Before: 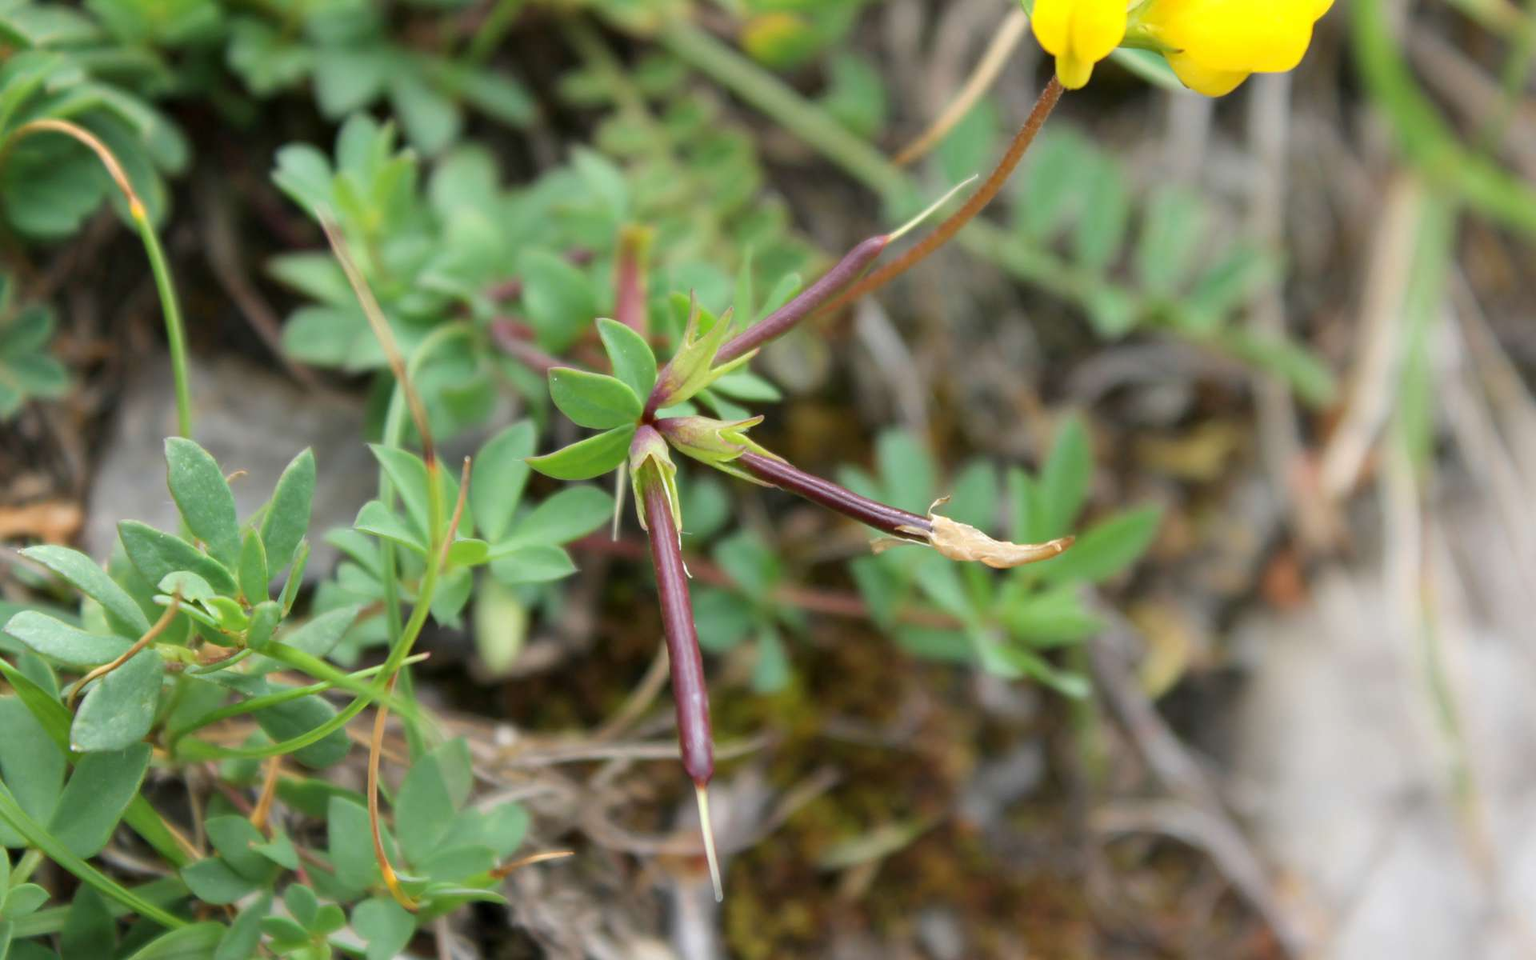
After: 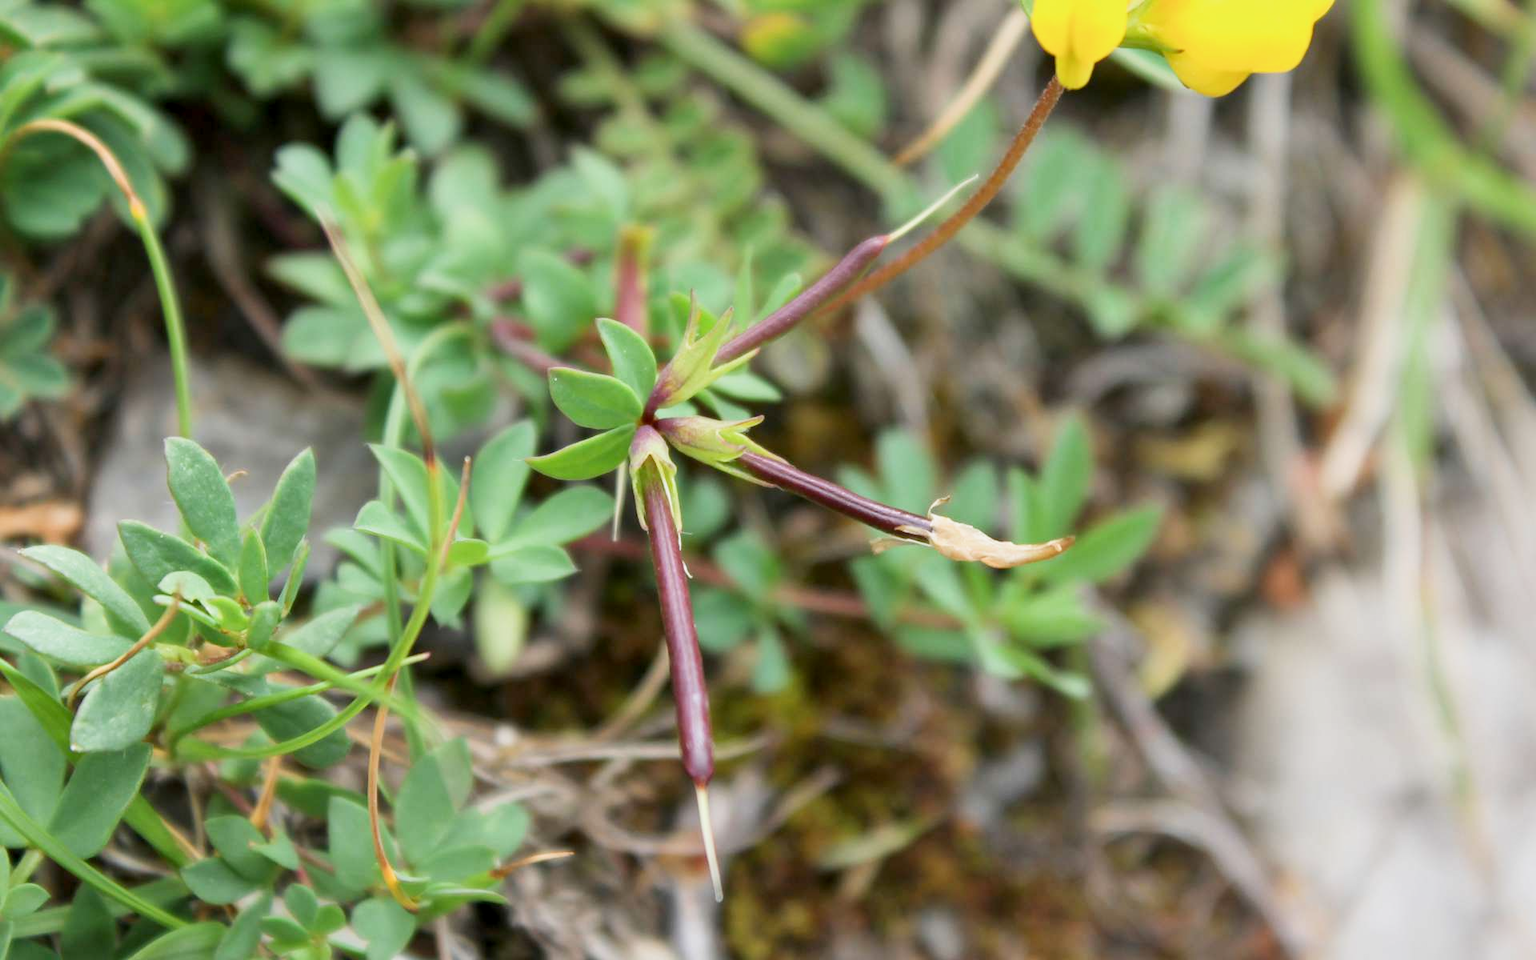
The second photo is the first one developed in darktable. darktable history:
sigmoid: contrast 1.22, skew 0.65
exposure: black level correction 0.001, exposure 0.3 EV, compensate highlight preservation false
local contrast: mode bilateral grid, contrast 20, coarseness 50, detail 120%, midtone range 0.2
